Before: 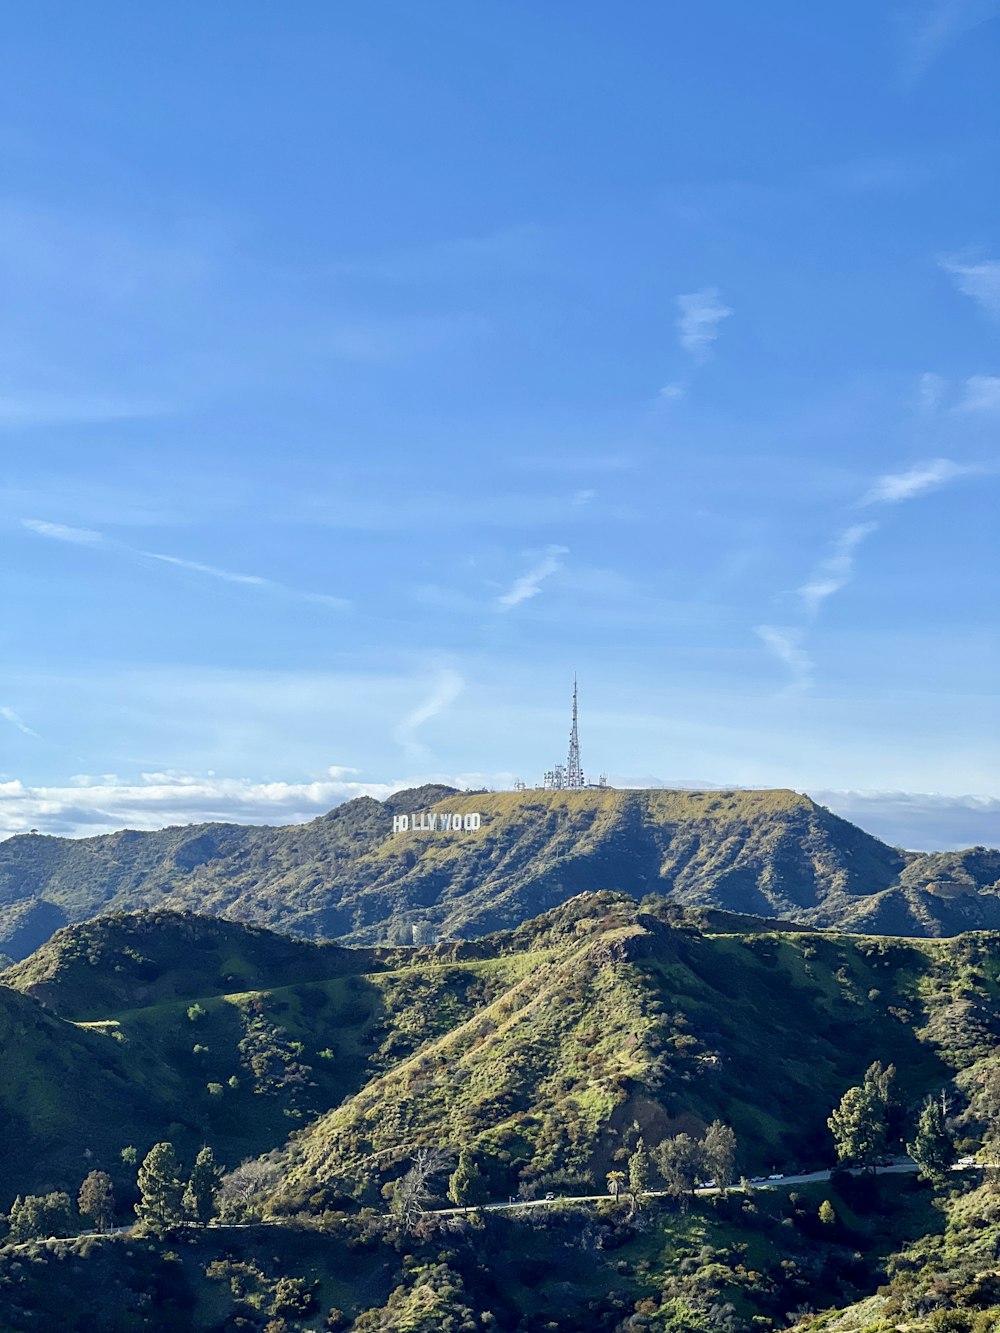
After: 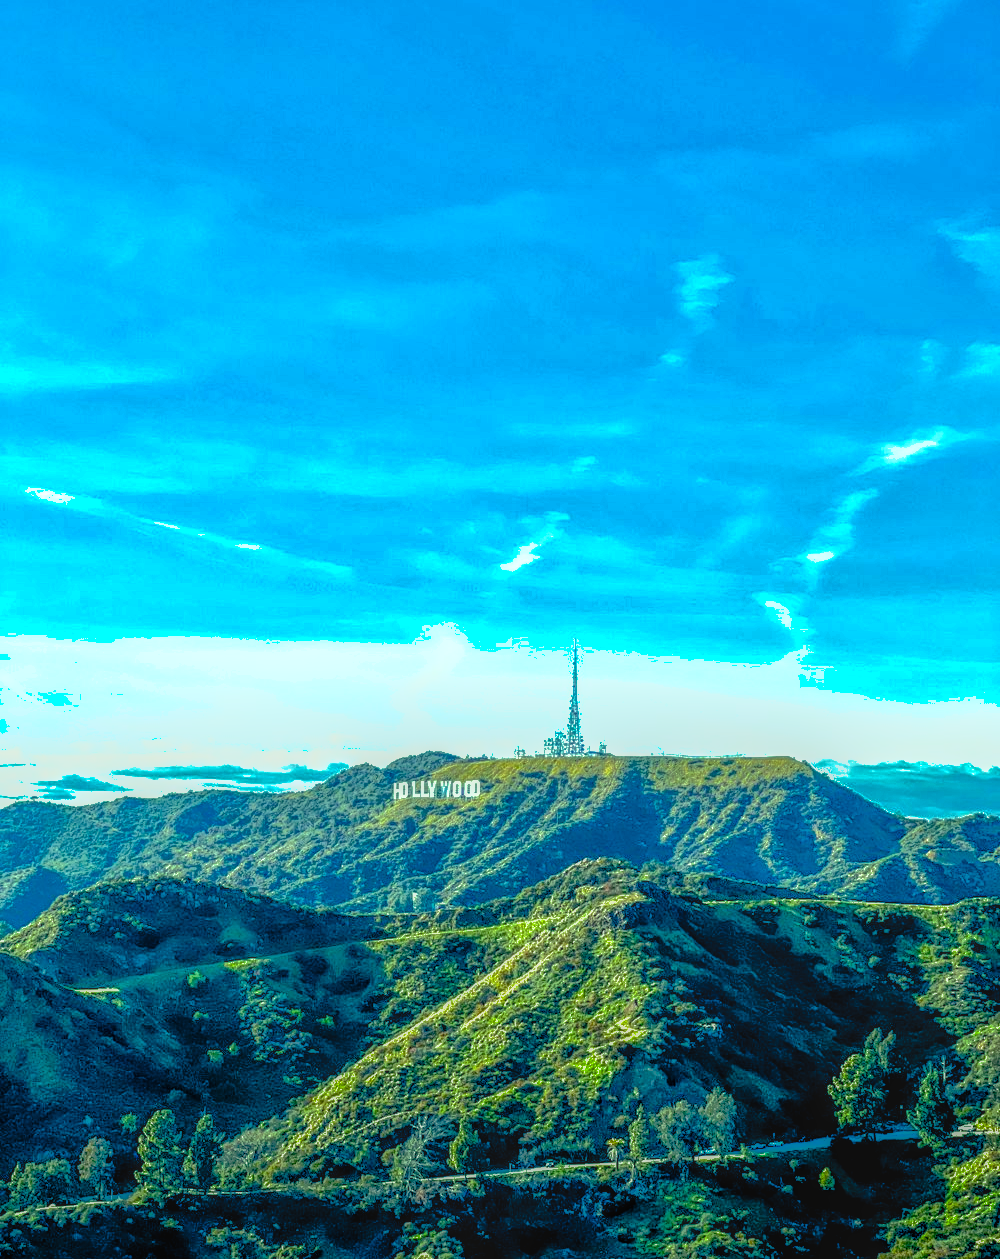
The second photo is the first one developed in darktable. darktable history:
white balance: emerald 1
crop and rotate: top 2.479%, bottom 3.018%
local contrast: highlights 20%, shadows 30%, detail 200%, midtone range 0.2
shadows and highlights: shadows 60, highlights -60
color balance rgb: shadows lift › luminance -7.7%, shadows lift › chroma 2.13%, shadows lift › hue 165.27°, power › luminance -7.77%, power › chroma 1.1%, power › hue 215.88°, highlights gain › luminance 15.15%, highlights gain › chroma 7%, highlights gain › hue 125.57°, global offset › luminance -0.33%, global offset › chroma 0.11%, global offset › hue 165.27°, perceptual saturation grading › global saturation 24.42%, perceptual saturation grading › highlights -24.42%, perceptual saturation grading › mid-tones 24.42%, perceptual saturation grading › shadows 40%, perceptual brilliance grading › global brilliance -5%, perceptual brilliance grading › highlights 24.42%, perceptual brilliance grading › mid-tones 7%, perceptual brilliance grading › shadows -5%
